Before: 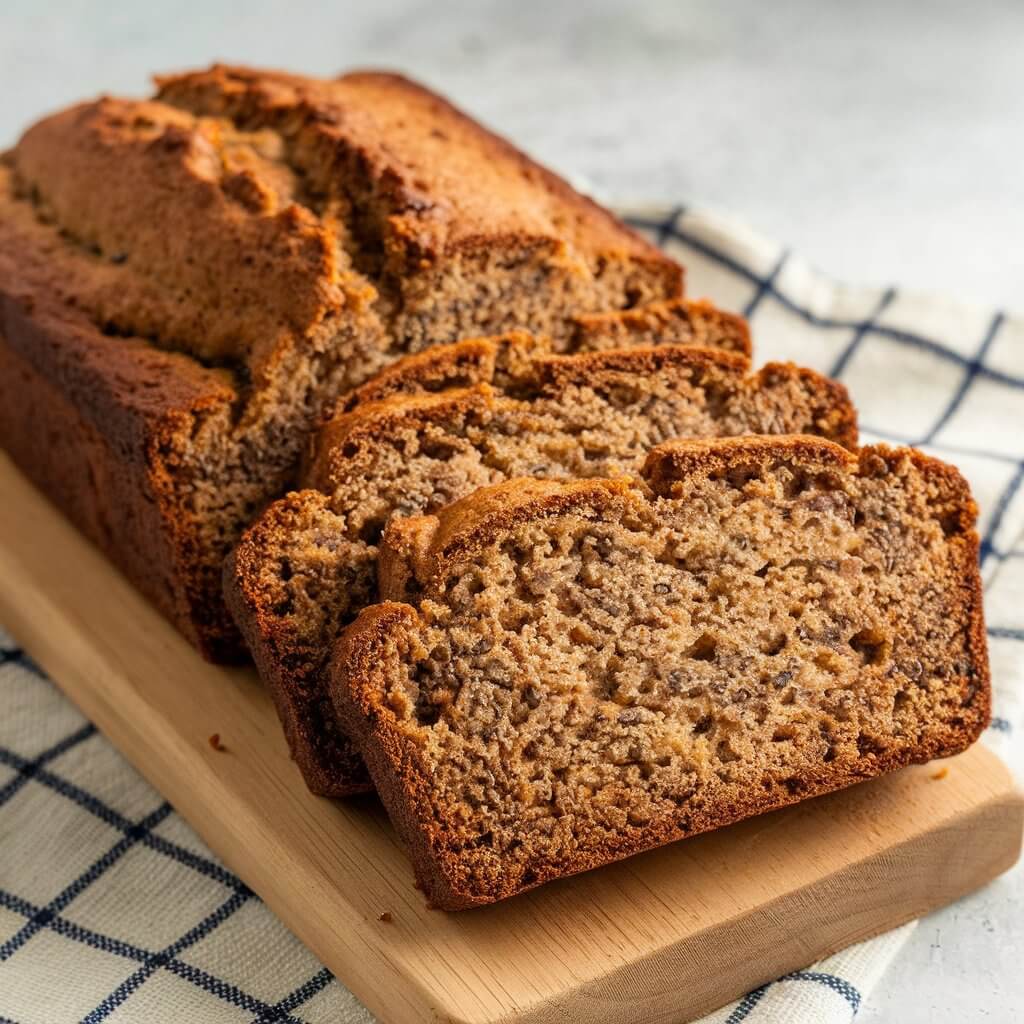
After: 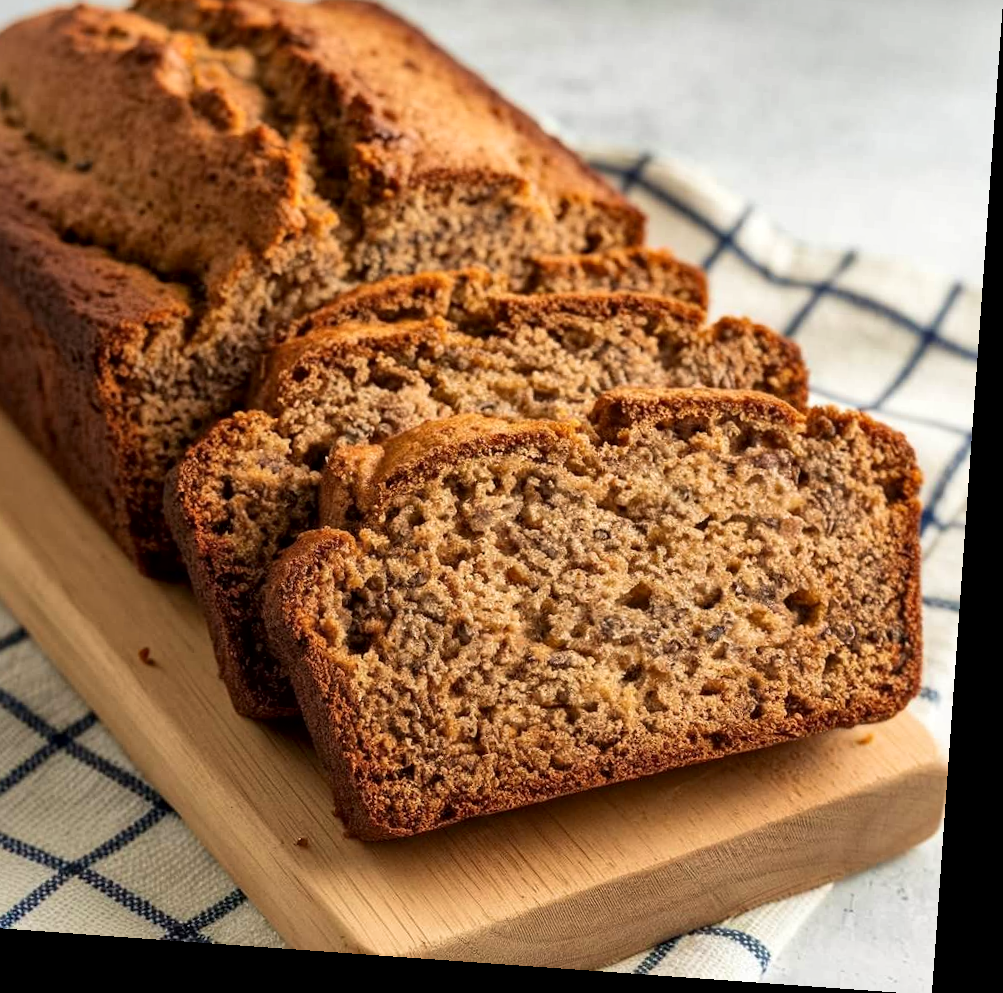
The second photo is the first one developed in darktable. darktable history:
local contrast: mode bilateral grid, contrast 20, coarseness 50, detail 132%, midtone range 0.2
crop and rotate: left 8.262%, top 9.226%
velvia: strength 15%
base curve: curves: ch0 [(0, 0) (0.989, 0.992)], preserve colors none
rotate and perspective: rotation 4.1°, automatic cropping off
